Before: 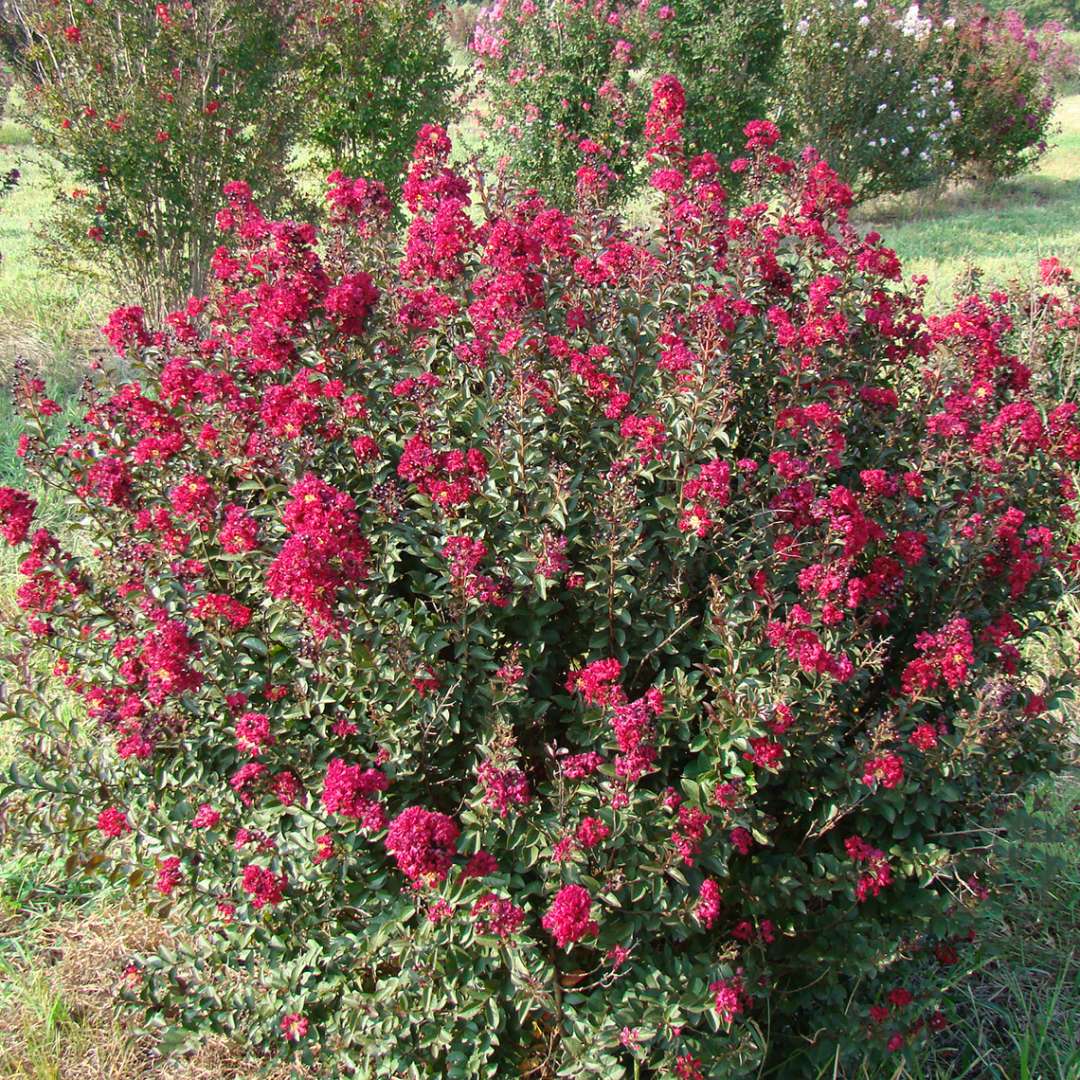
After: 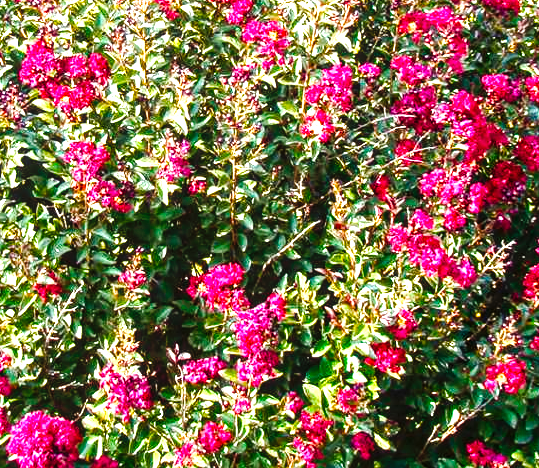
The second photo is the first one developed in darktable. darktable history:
local contrast: on, module defaults
color balance rgb: shadows lift › luminance -19.65%, perceptual saturation grading › global saturation 45.512%, perceptual saturation grading › highlights -50.359%, perceptual saturation grading › shadows 30.664%, perceptual brilliance grading › global brilliance 29.466%, perceptual brilliance grading › highlights 49.729%, perceptual brilliance grading › mid-tones 50.364%, perceptual brilliance grading › shadows -22.148%, global vibrance 30.25%
tone curve: curves: ch0 [(0, 0) (0.003, 0.012) (0.011, 0.02) (0.025, 0.032) (0.044, 0.046) (0.069, 0.06) (0.1, 0.09) (0.136, 0.133) (0.177, 0.182) (0.224, 0.247) (0.277, 0.316) (0.335, 0.396) (0.399, 0.48) (0.468, 0.568) (0.543, 0.646) (0.623, 0.717) (0.709, 0.777) (0.801, 0.846) (0.898, 0.912) (1, 1)], preserve colors none
crop: left 35.083%, top 36.655%, right 14.953%, bottom 20.009%
